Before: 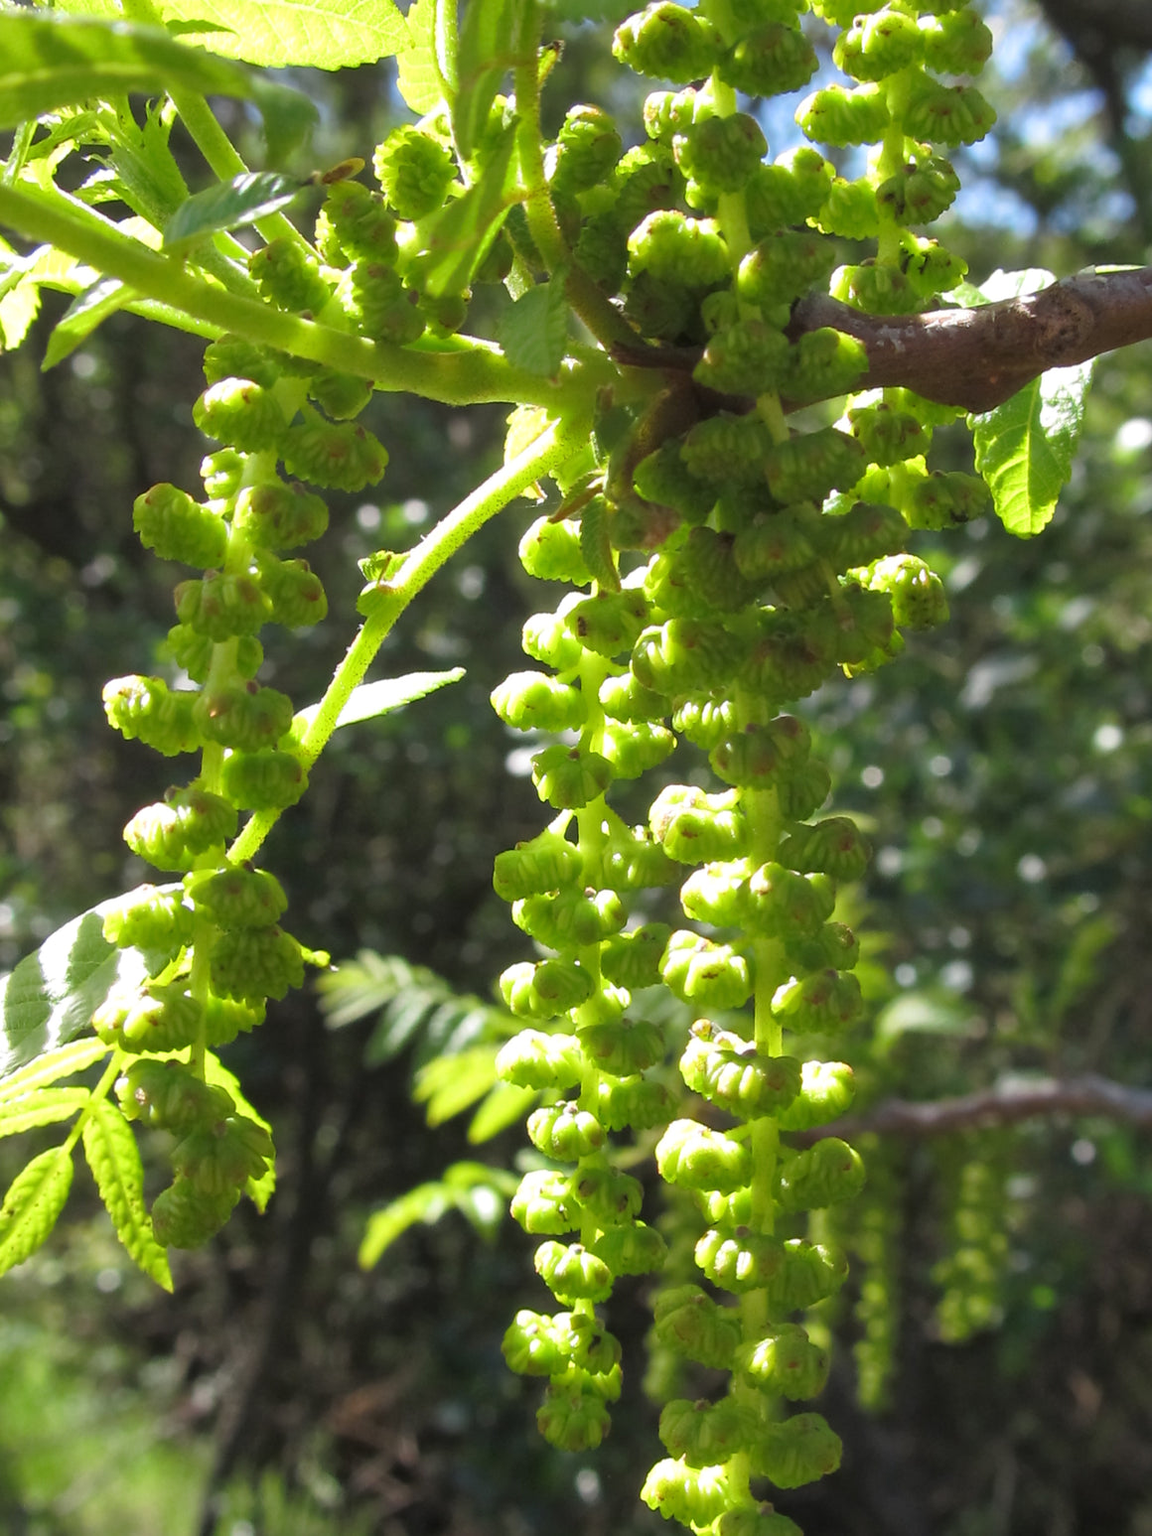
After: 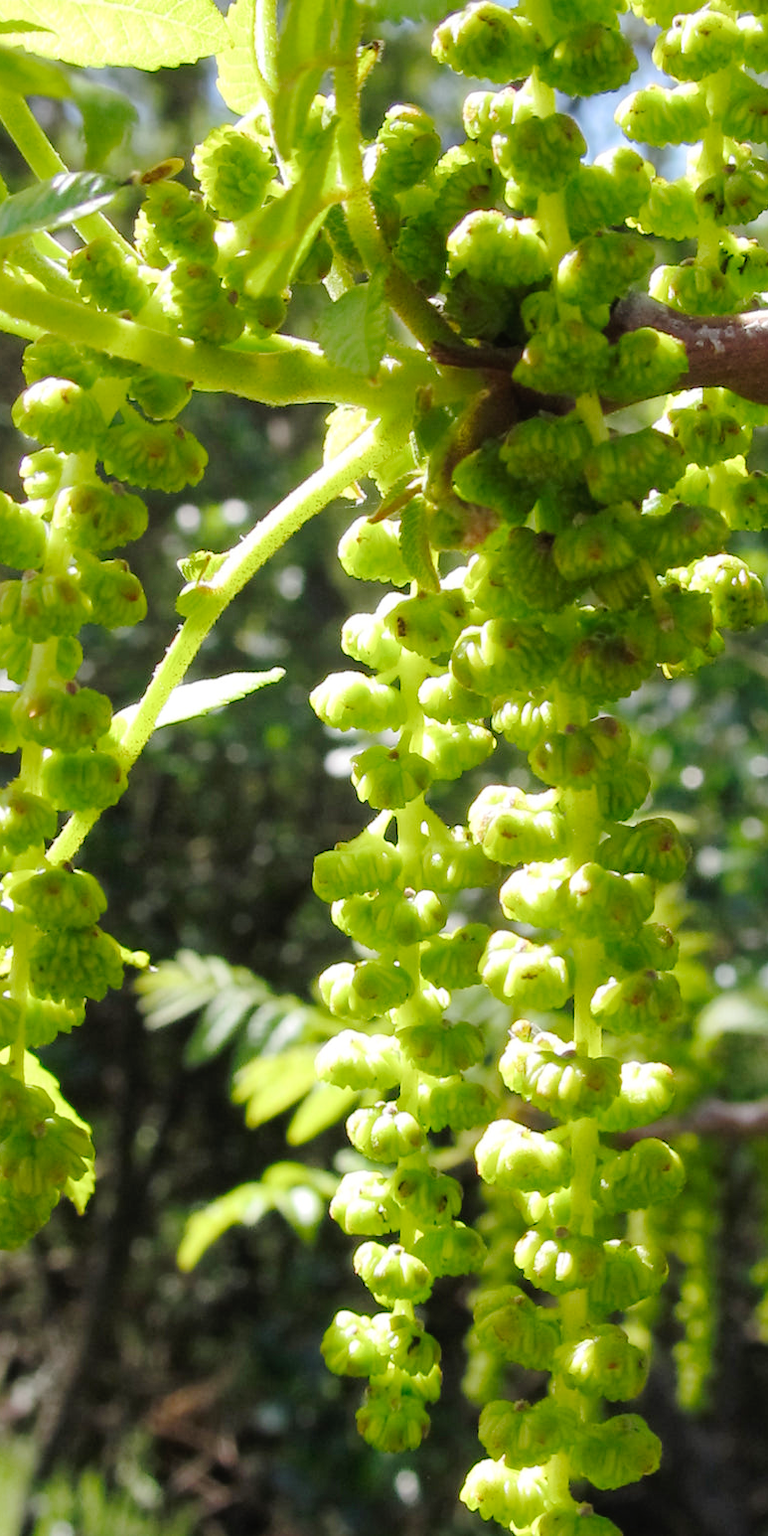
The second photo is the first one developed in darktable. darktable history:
crop and rotate: left 15.754%, right 17.579%
tone curve: curves: ch0 [(0, 0) (0.003, 0.009) (0.011, 0.009) (0.025, 0.01) (0.044, 0.02) (0.069, 0.032) (0.1, 0.048) (0.136, 0.092) (0.177, 0.153) (0.224, 0.217) (0.277, 0.306) (0.335, 0.402) (0.399, 0.488) (0.468, 0.574) (0.543, 0.648) (0.623, 0.716) (0.709, 0.783) (0.801, 0.851) (0.898, 0.92) (1, 1)], preserve colors none
